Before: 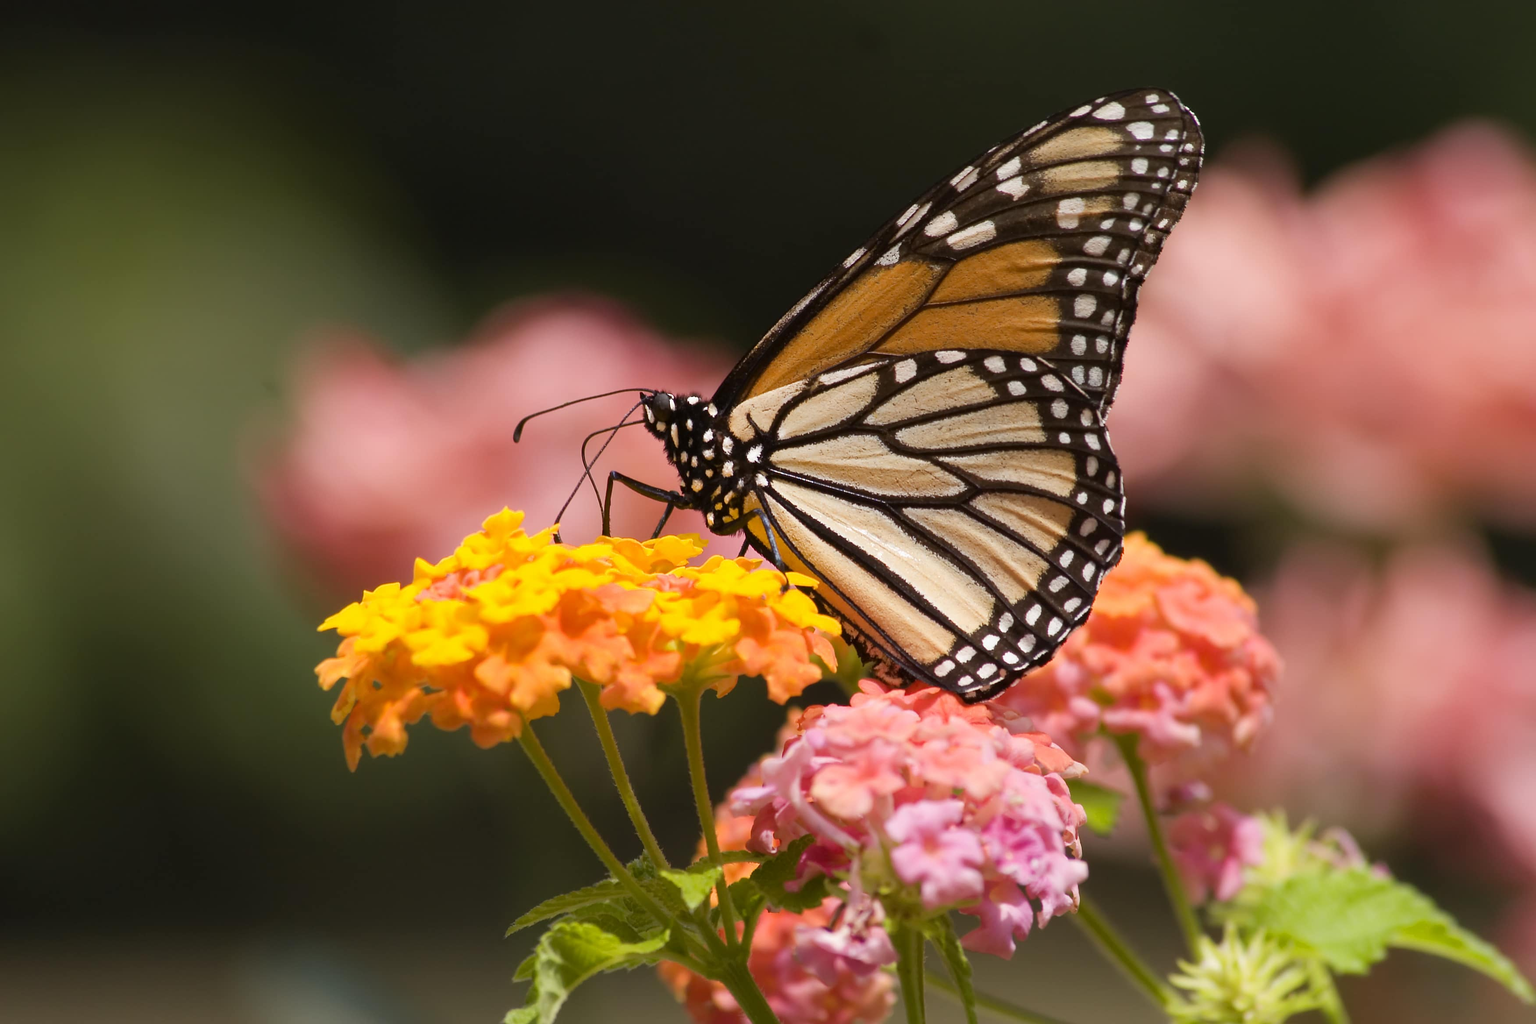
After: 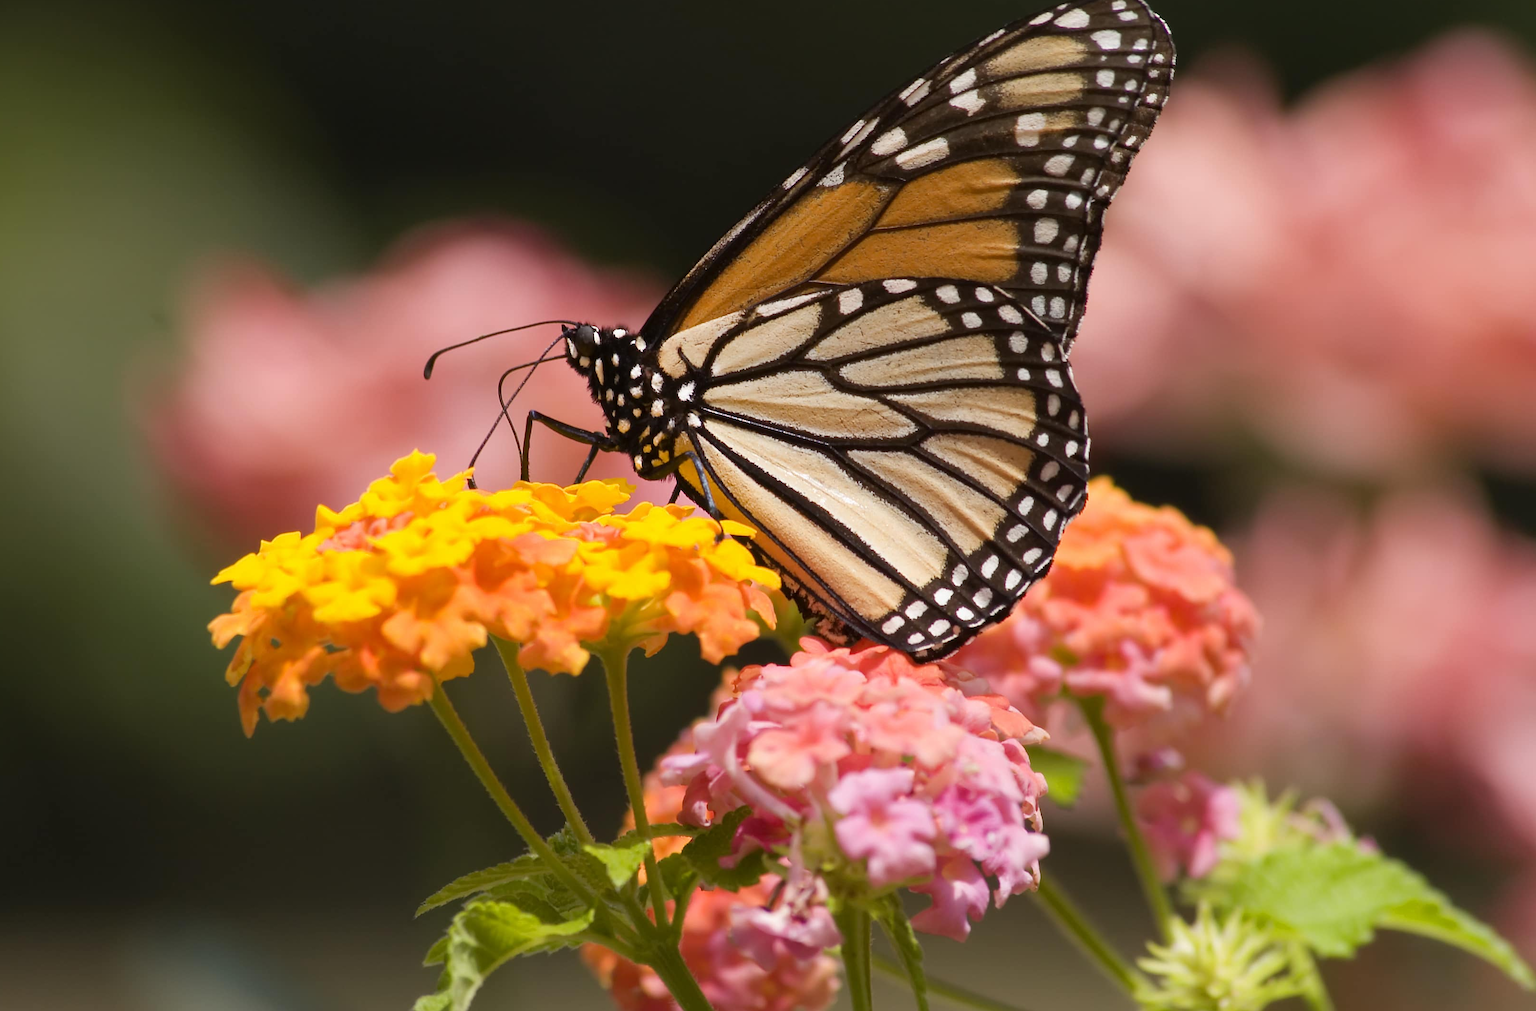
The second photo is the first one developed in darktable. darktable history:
crop and rotate: left 8.082%, top 9.245%
